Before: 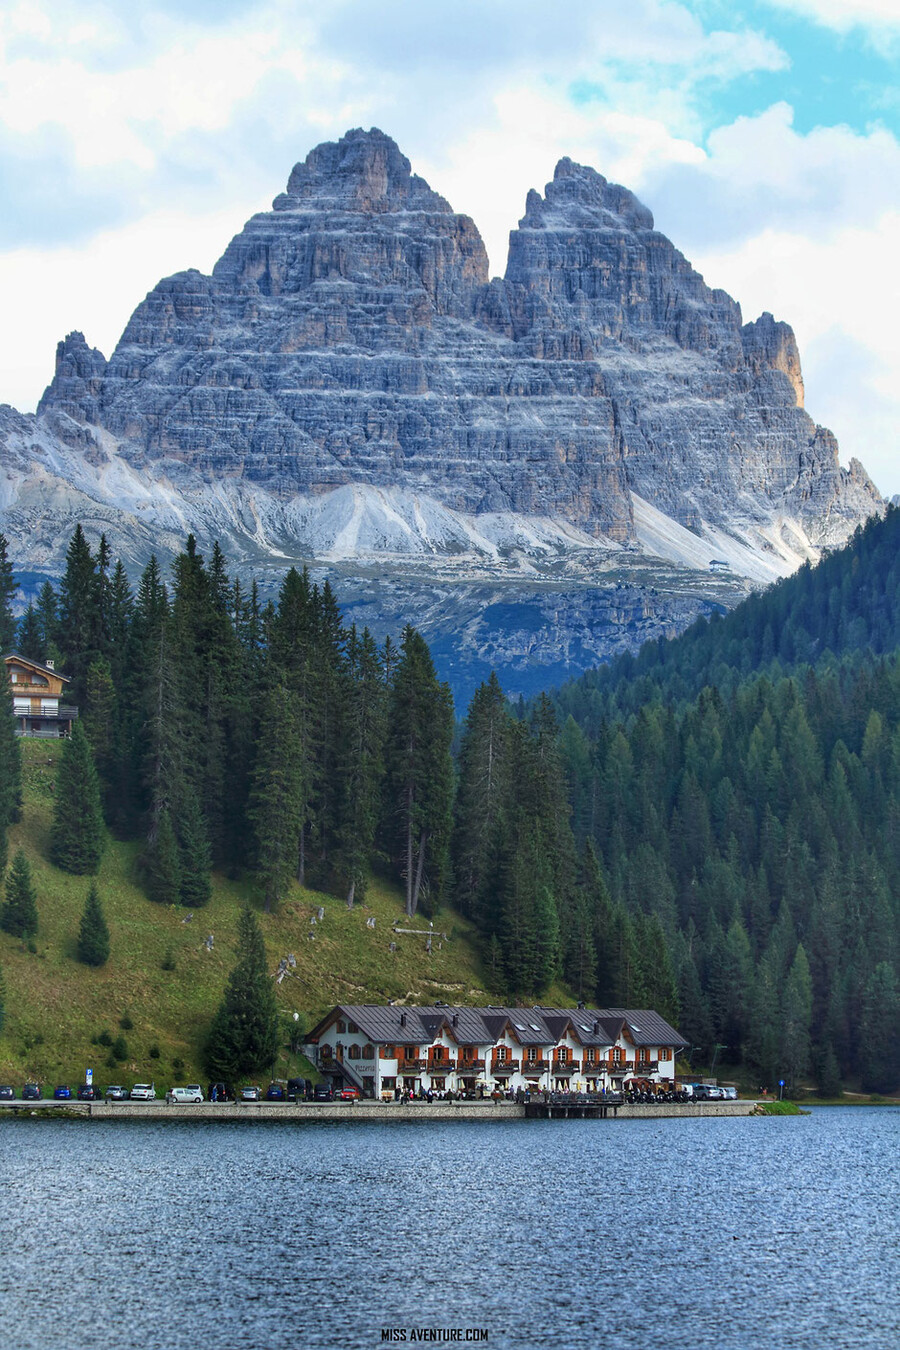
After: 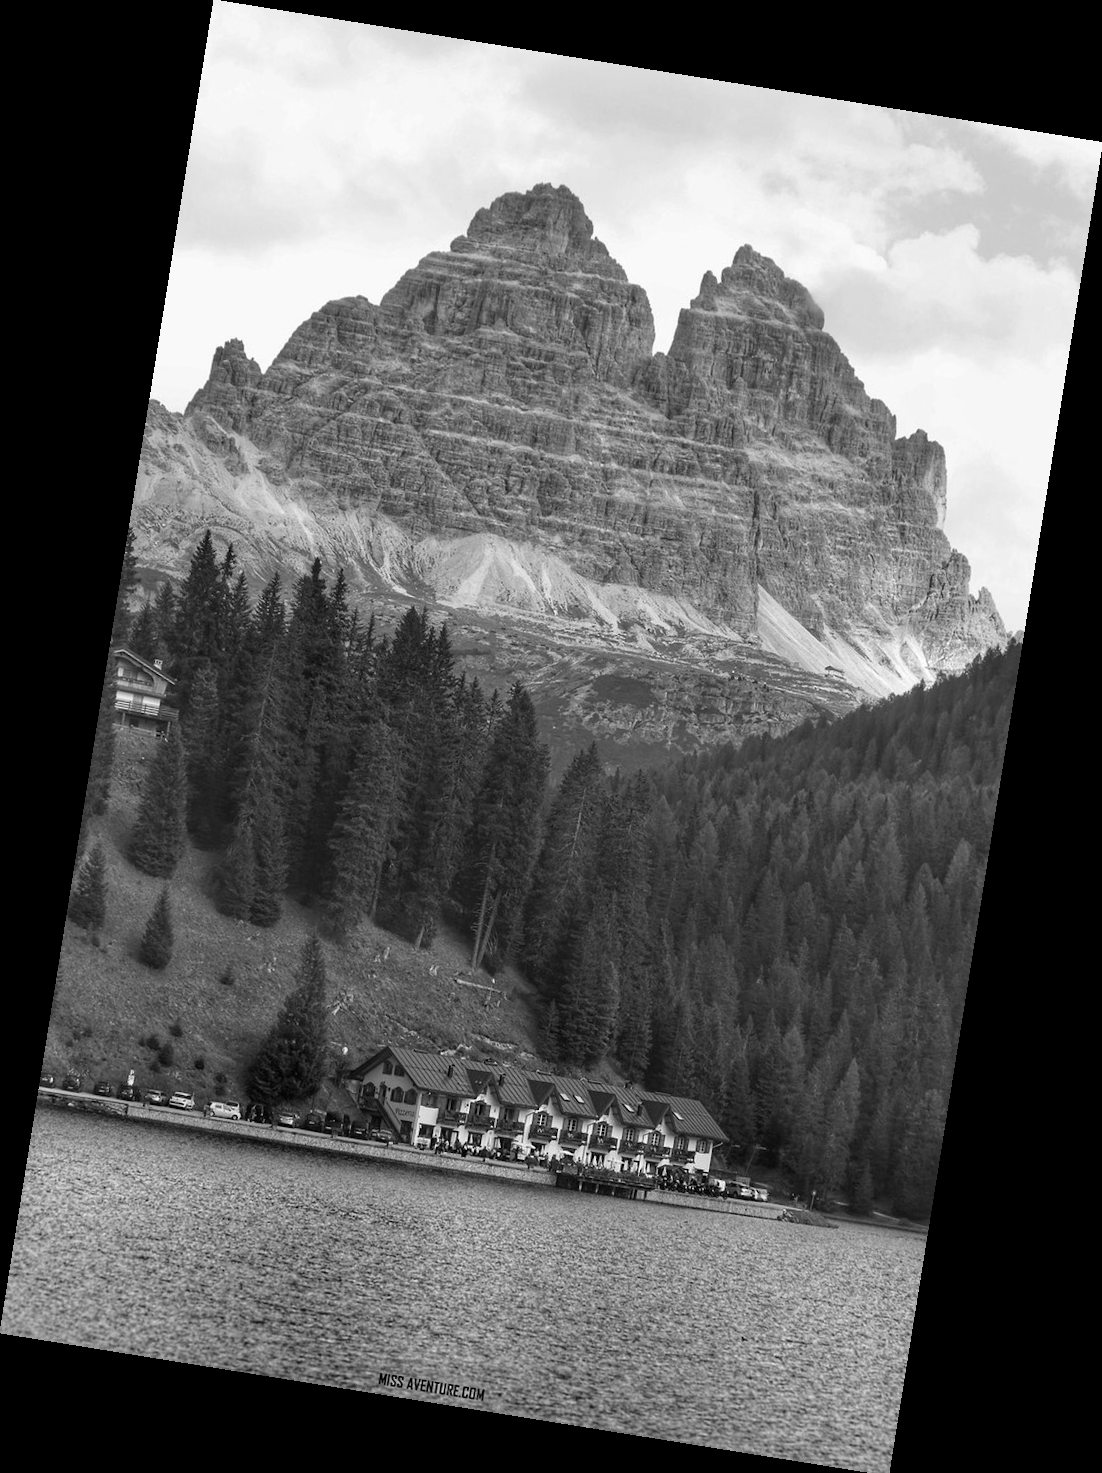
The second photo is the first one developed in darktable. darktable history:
rotate and perspective: rotation 9.12°, automatic cropping off
monochrome: on, module defaults
crop: bottom 0.071%
